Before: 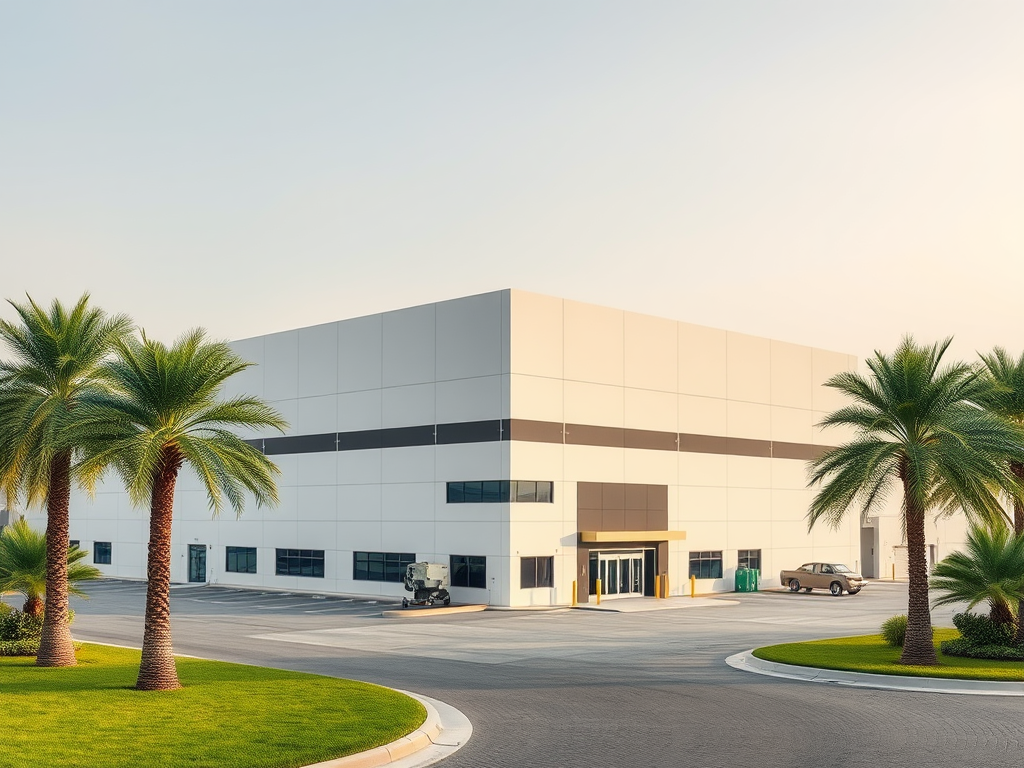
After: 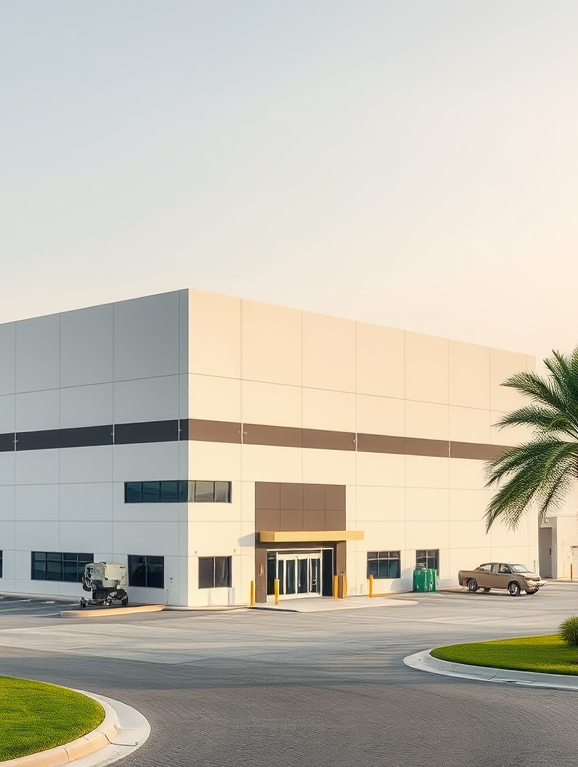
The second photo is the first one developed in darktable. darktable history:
crop: left 31.487%, top 0.012%, right 12.004%
